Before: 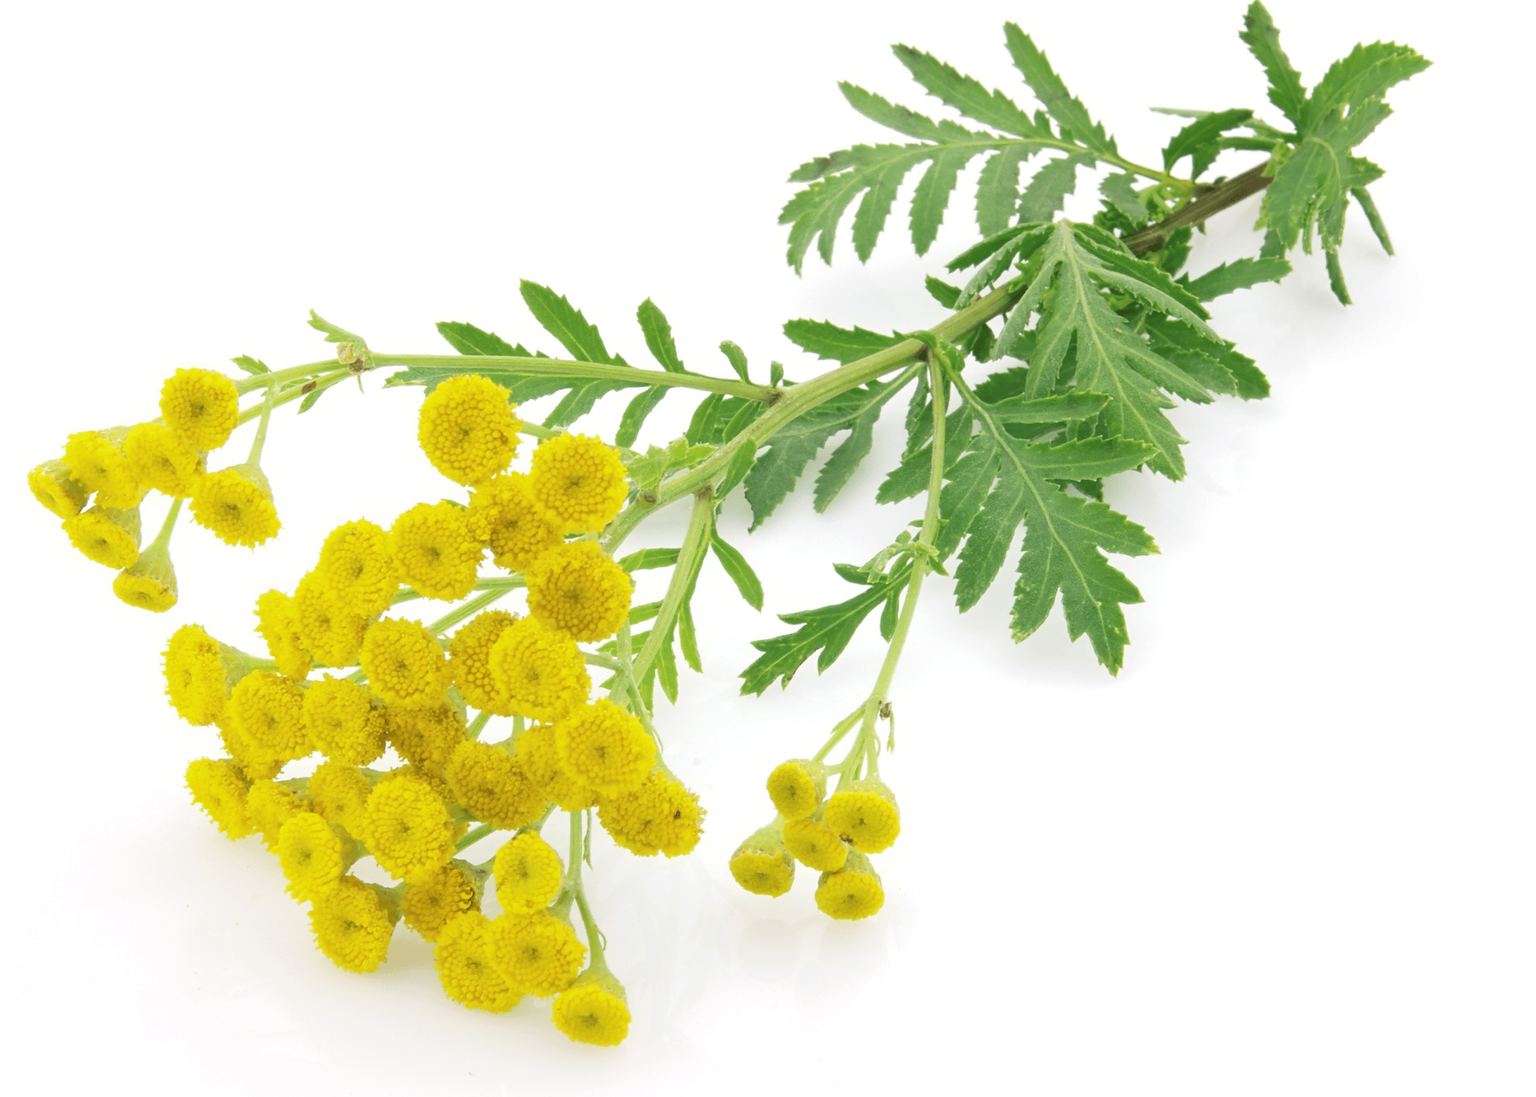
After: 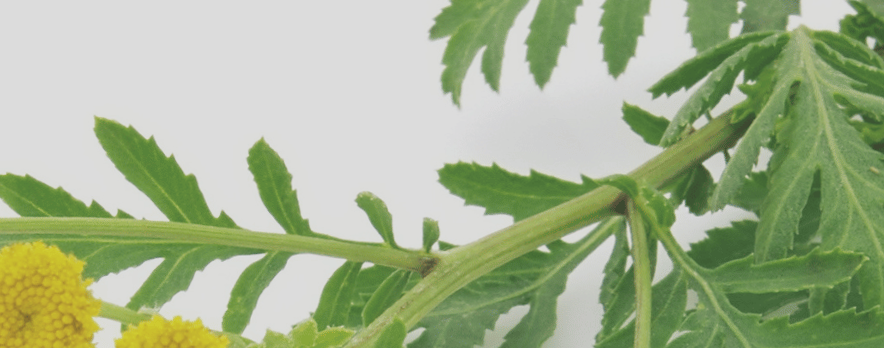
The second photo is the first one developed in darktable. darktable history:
rotate and perspective: rotation -1°, crop left 0.011, crop right 0.989, crop top 0.025, crop bottom 0.975
crop: left 28.64%, top 16.832%, right 26.637%, bottom 58.055%
exposure: black level correction -0.036, exposure -0.497 EV, compensate highlight preservation false
